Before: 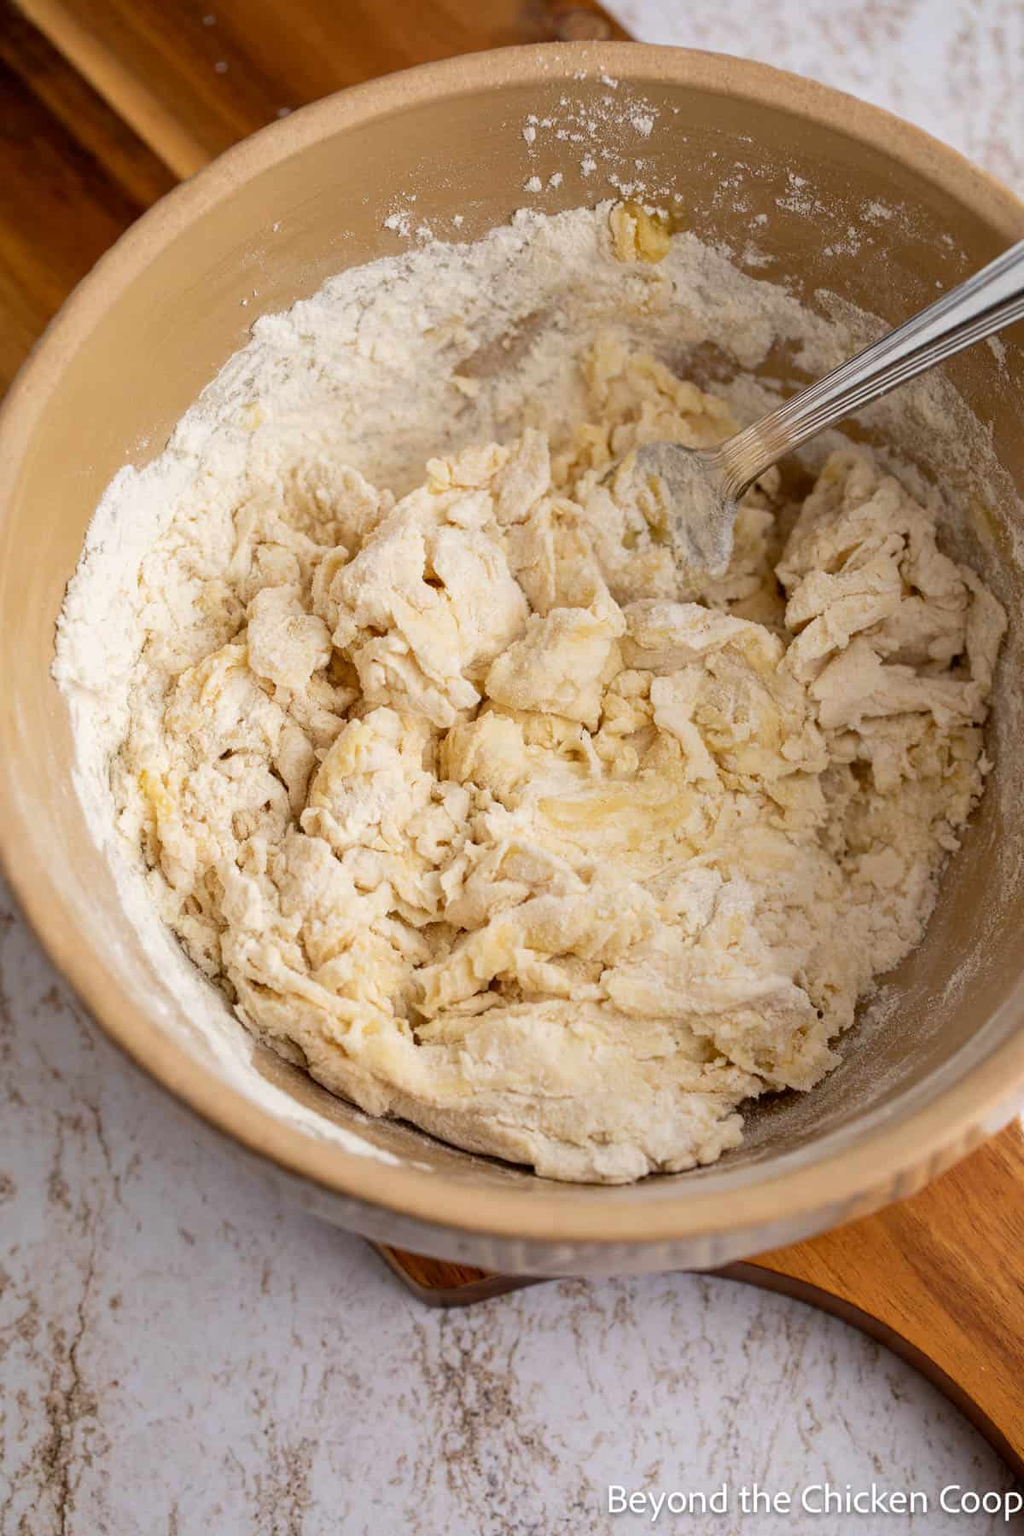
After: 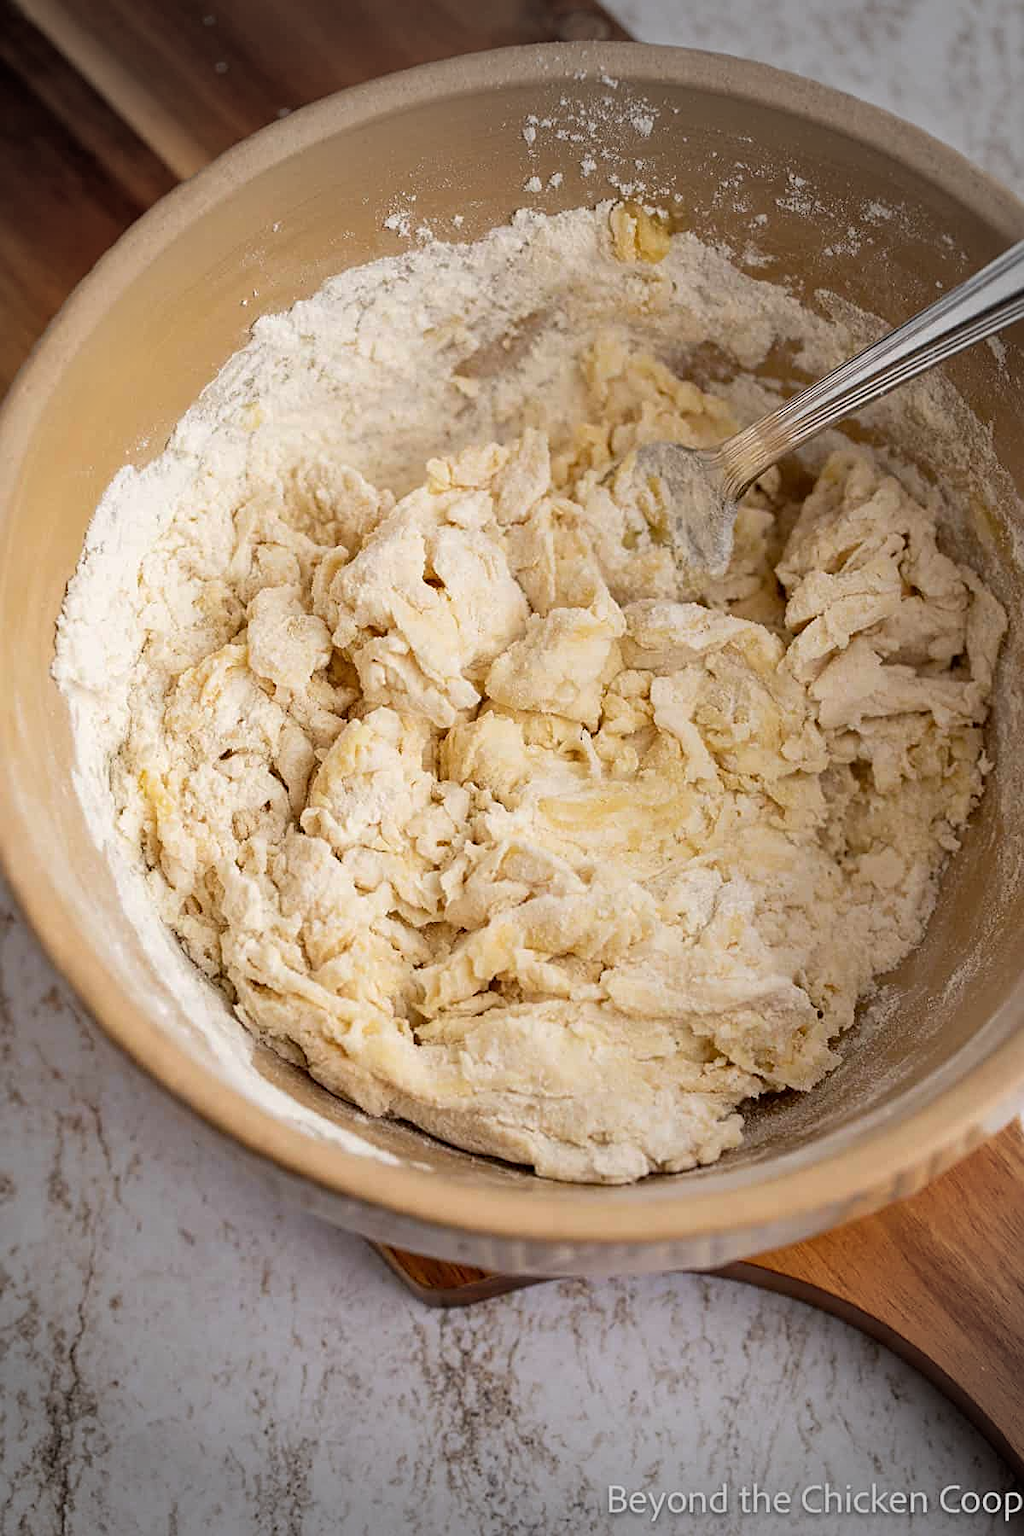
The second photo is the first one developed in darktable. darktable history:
sharpen: on, module defaults
vignetting: fall-off start 68.27%, fall-off radius 29.56%, width/height ratio 0.988, shape 0.846, unbound false
